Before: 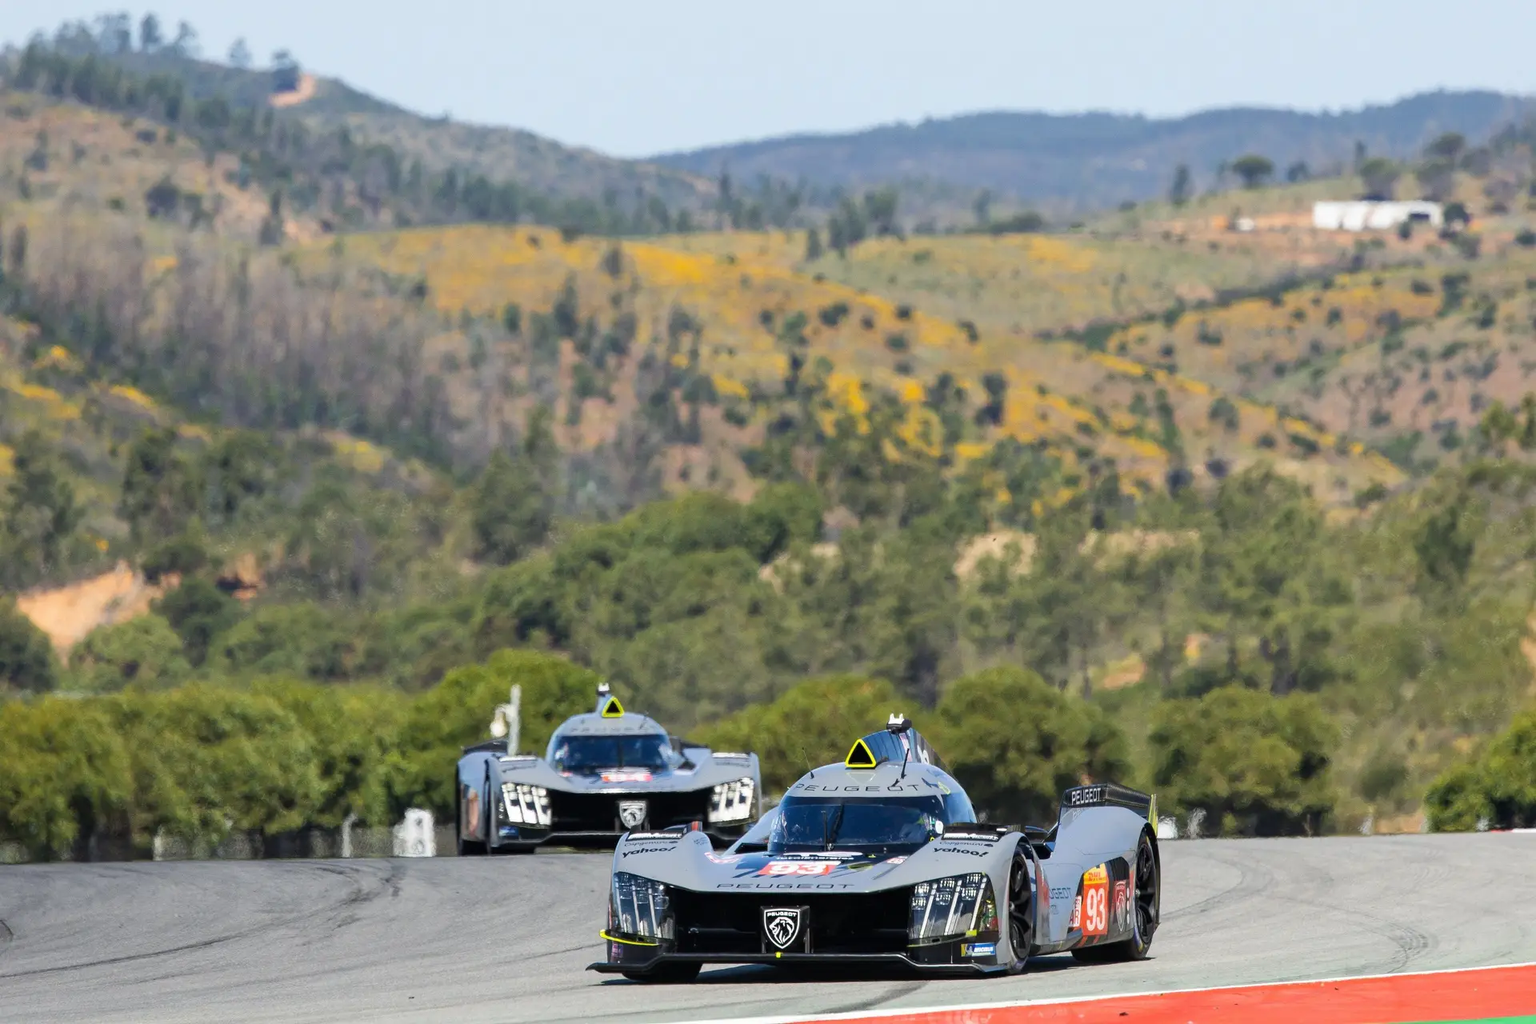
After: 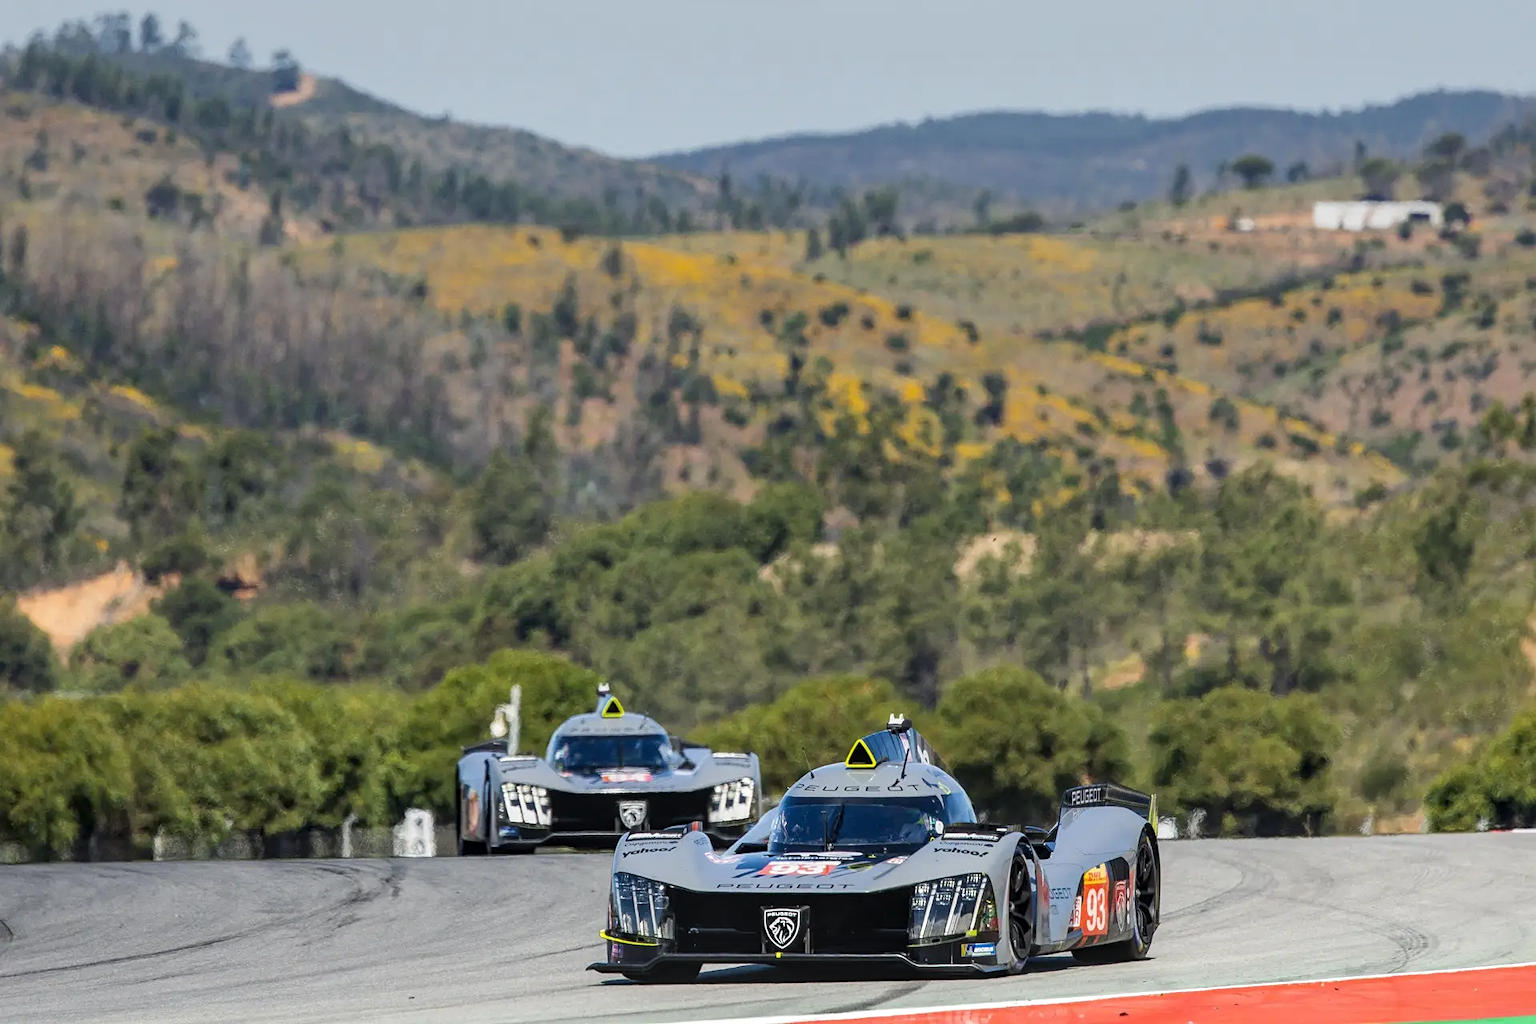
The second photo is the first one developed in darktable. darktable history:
tone equalizer: on, module defaults
local contrast: on, module defaults
sharpen: amount 0.2
graduated density: on, module defaults
